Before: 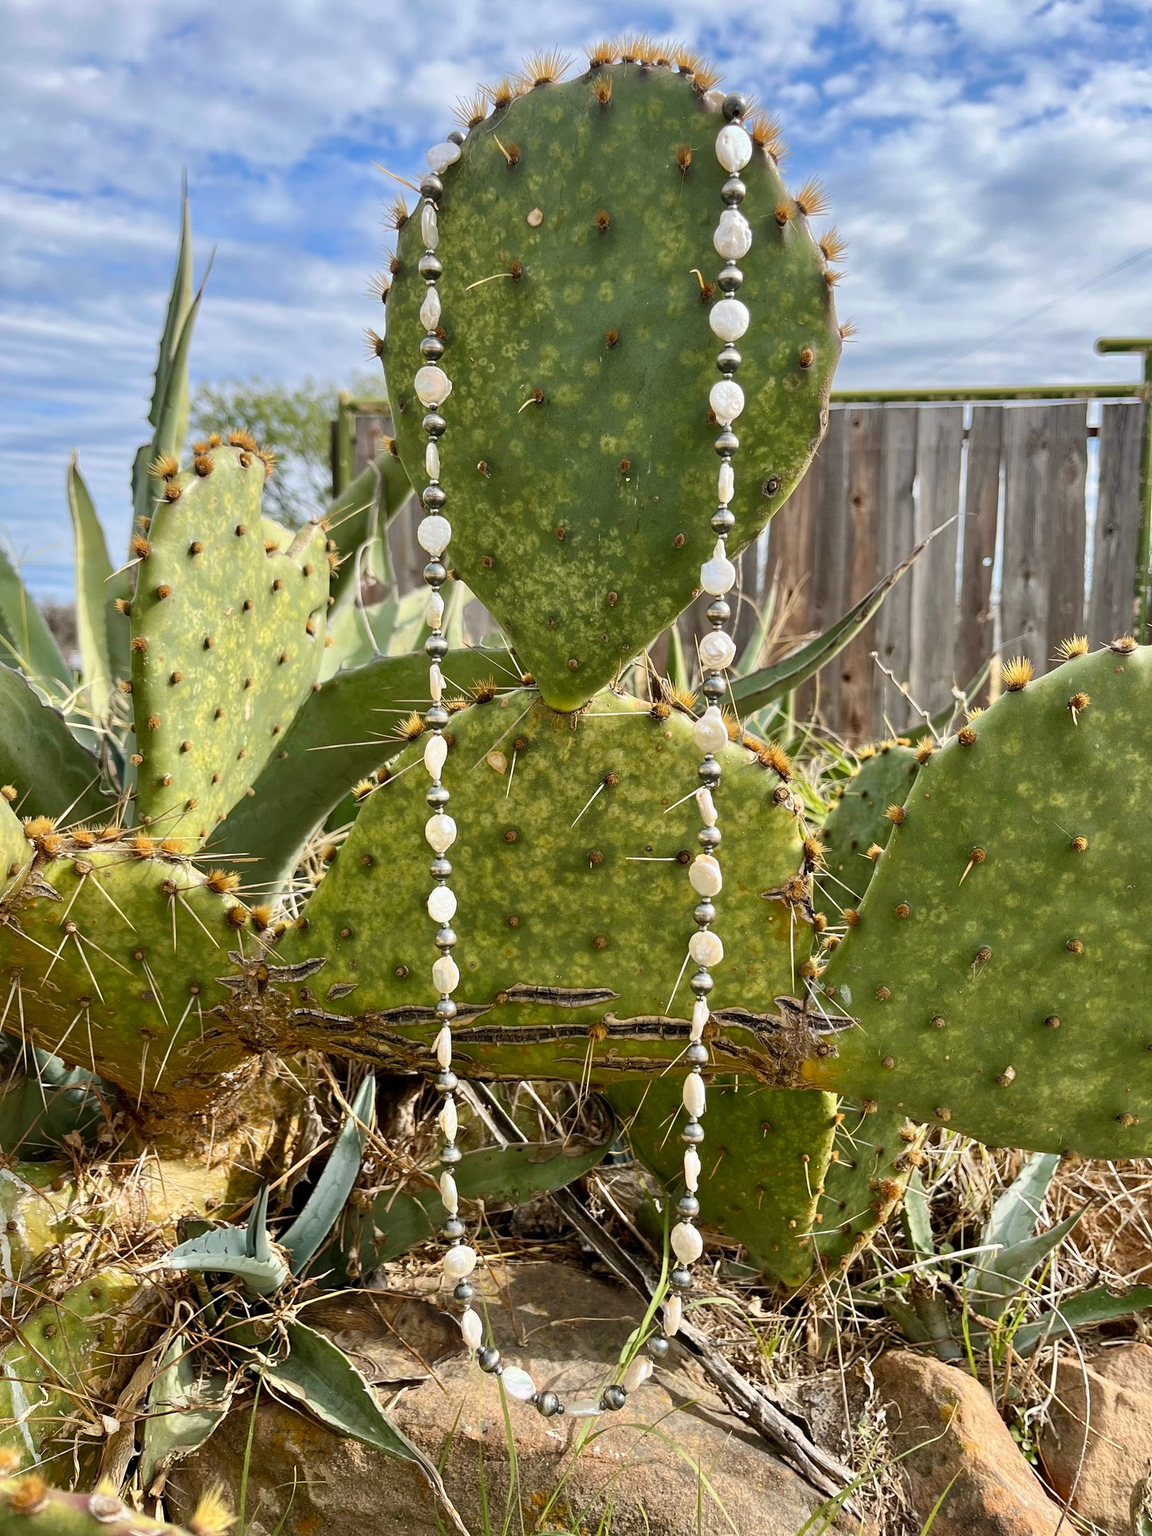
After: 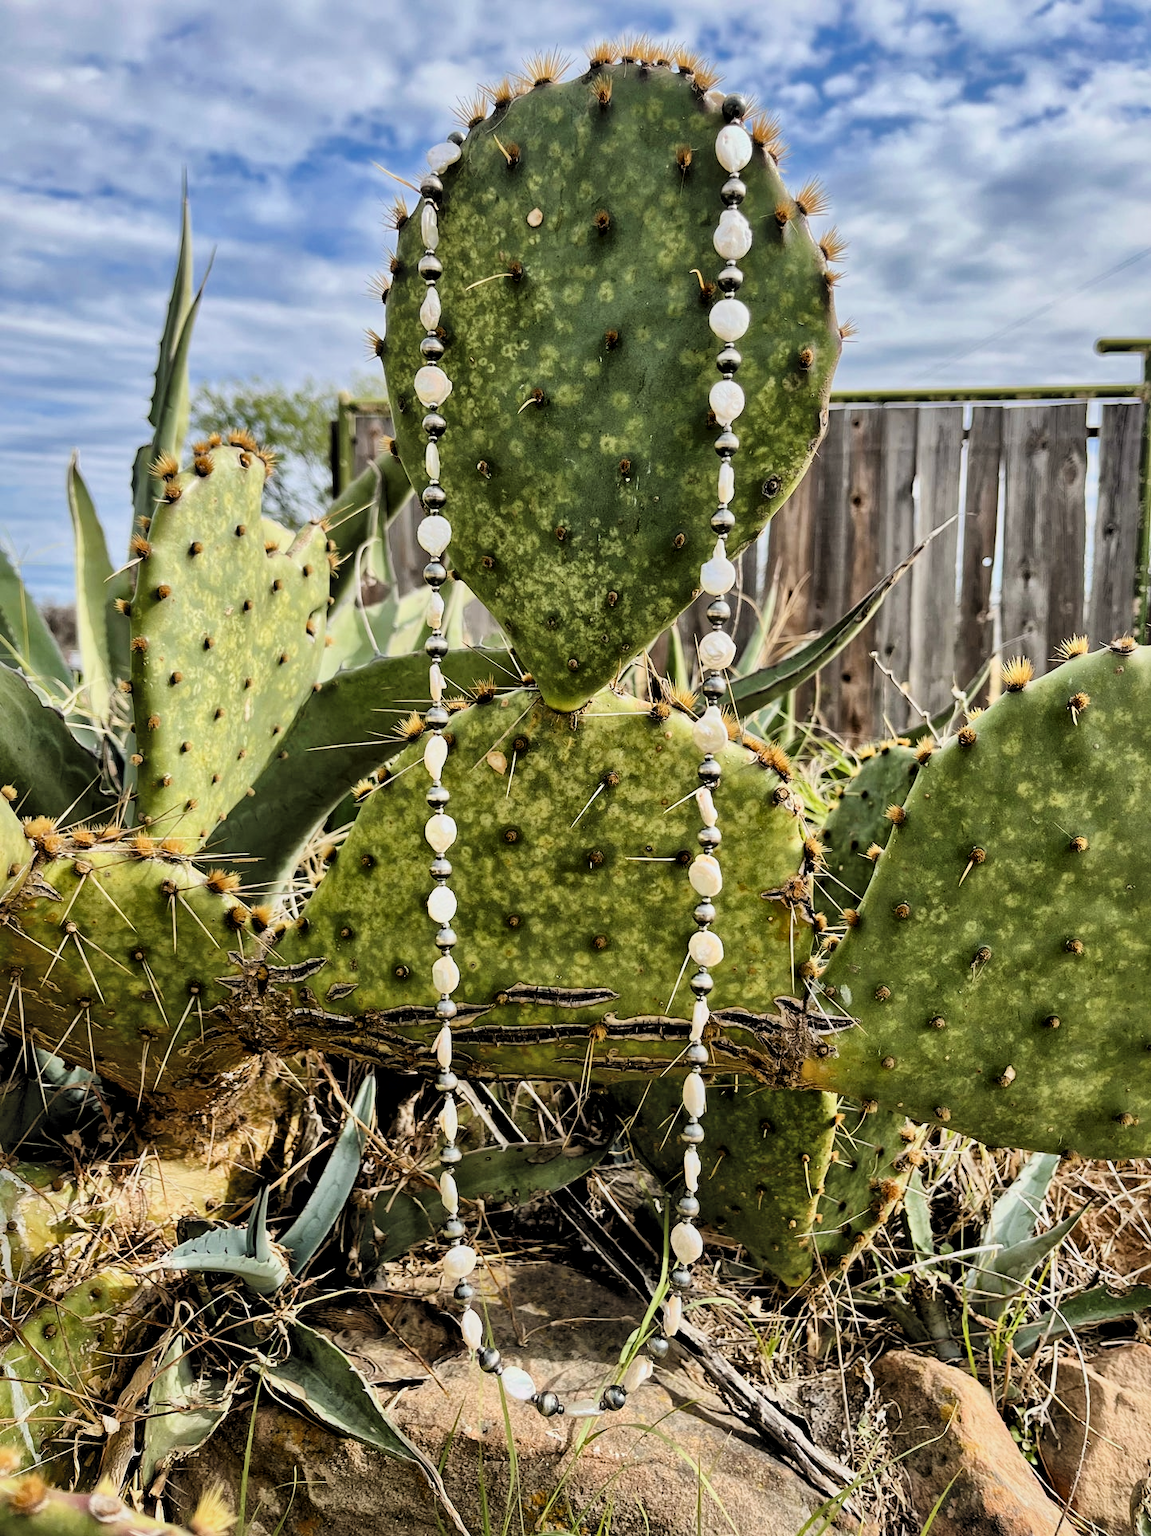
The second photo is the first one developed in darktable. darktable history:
filmic rgb: black relative exposure -5.02 EV, white relative exposure 3.97 EV, hardness 2.89, contrast 1.186, highlights saturation mix -30.04%, color science v6 (2022)
local contrast: mode bilateral grid, contrast 21, coarseness 51, detail 171%, midtone range 0.2
